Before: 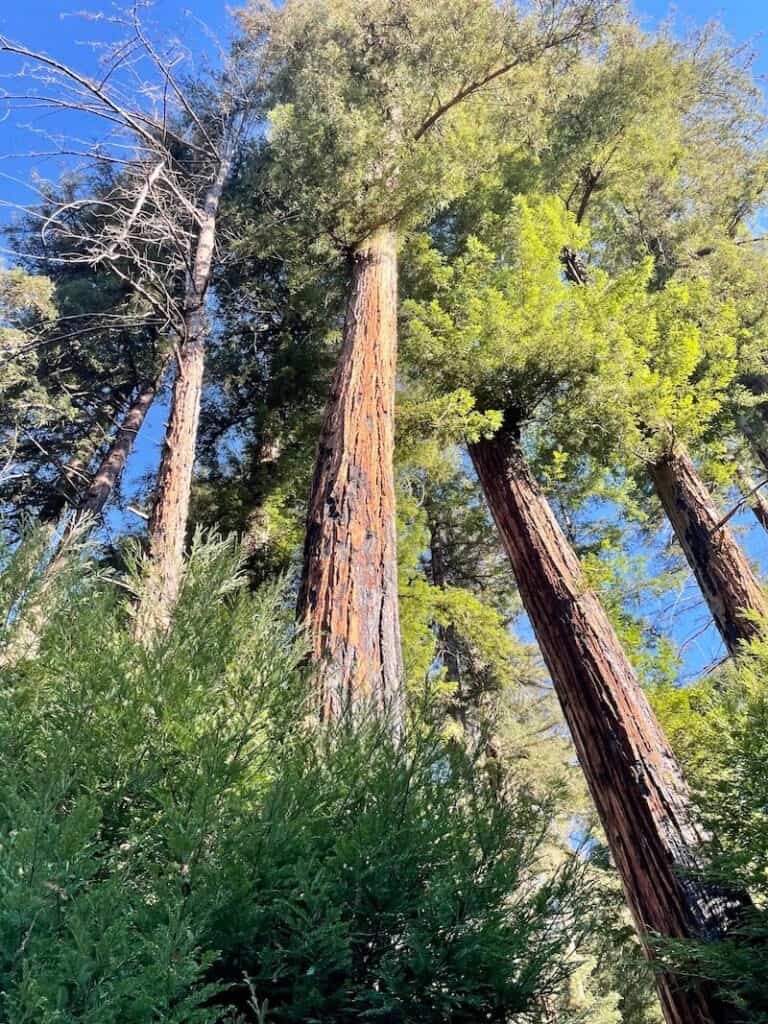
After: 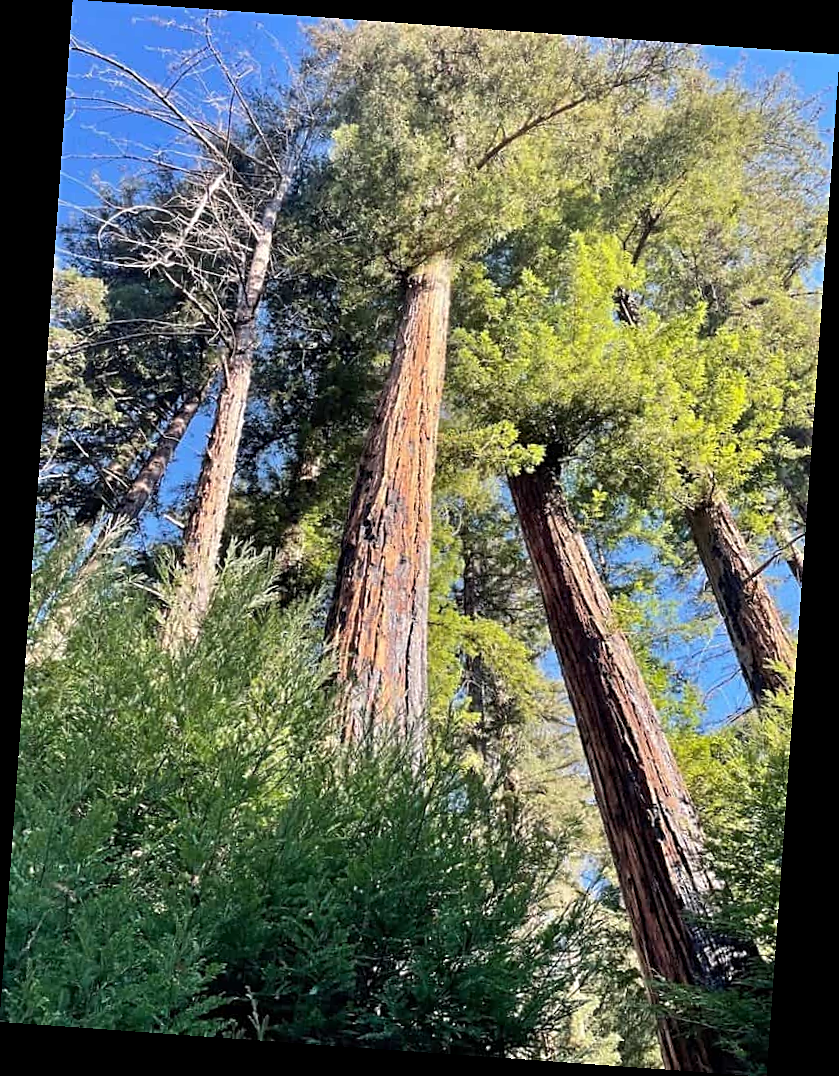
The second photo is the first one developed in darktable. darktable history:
sharpen: on, module defaults
rotate and perspective: rotation 4.1°, automatic cropping off
color balance: on, module defaults
